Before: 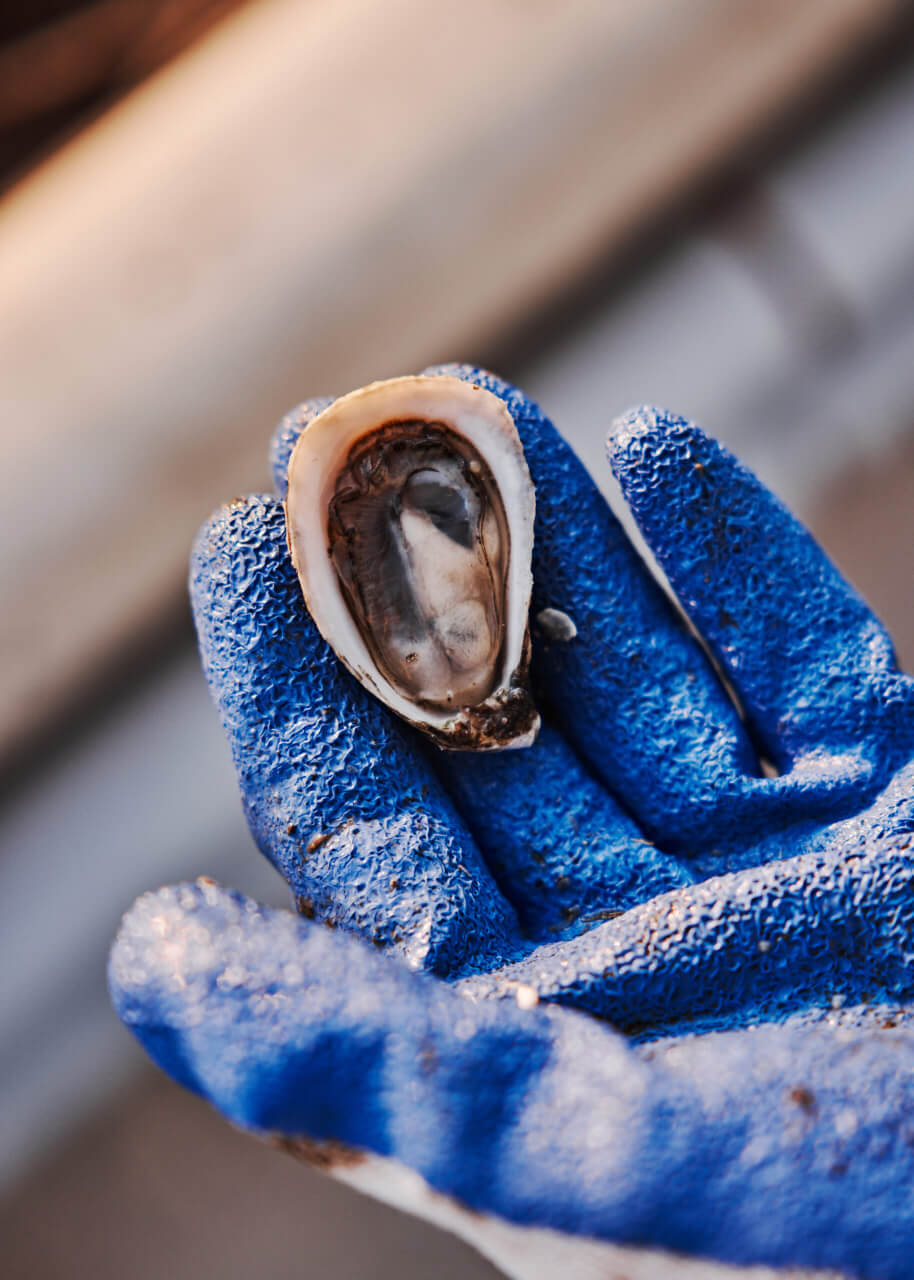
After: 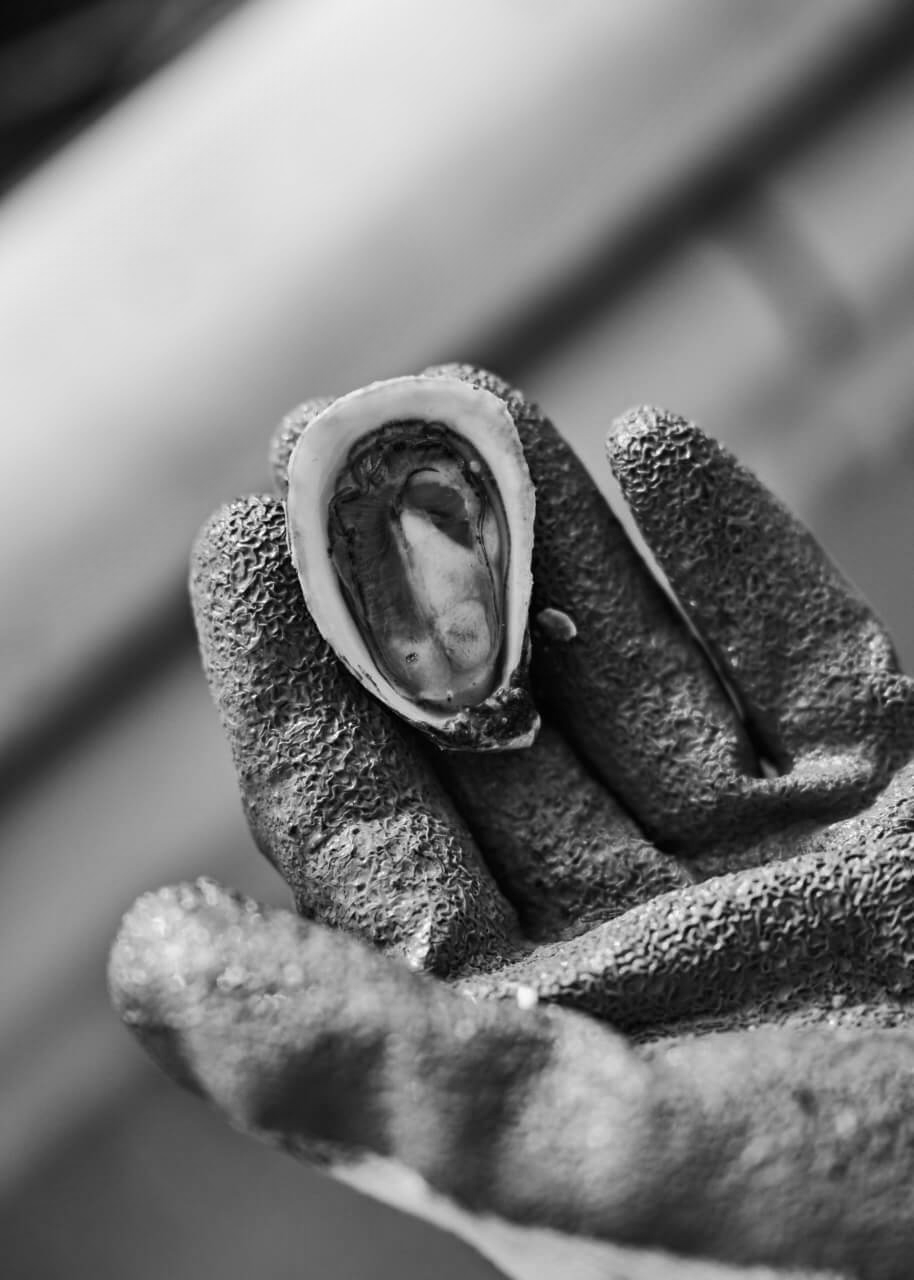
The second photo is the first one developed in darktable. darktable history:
monochrome: a 32, b 64, size 2.3, highlights 1
shadows and highlights: shadows -54.3, highlights 86.09, soften with gaussian
